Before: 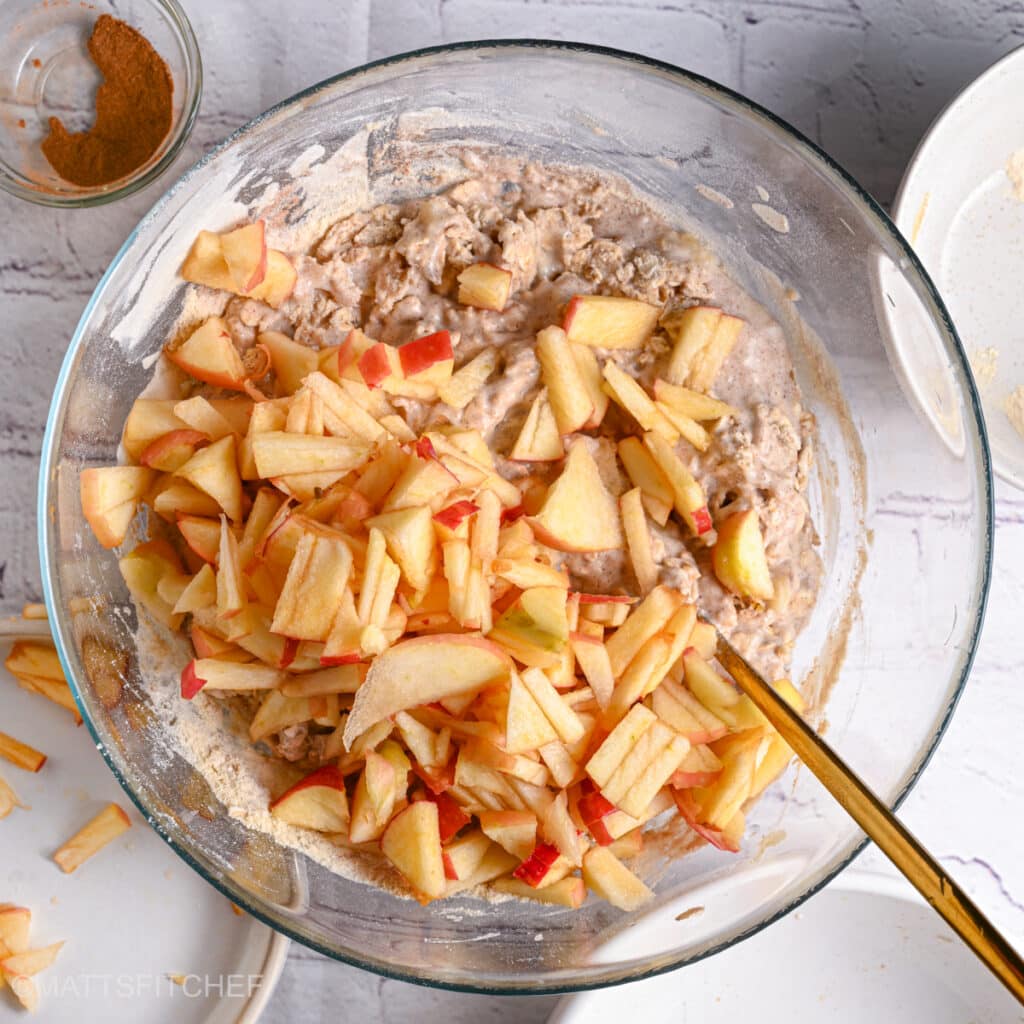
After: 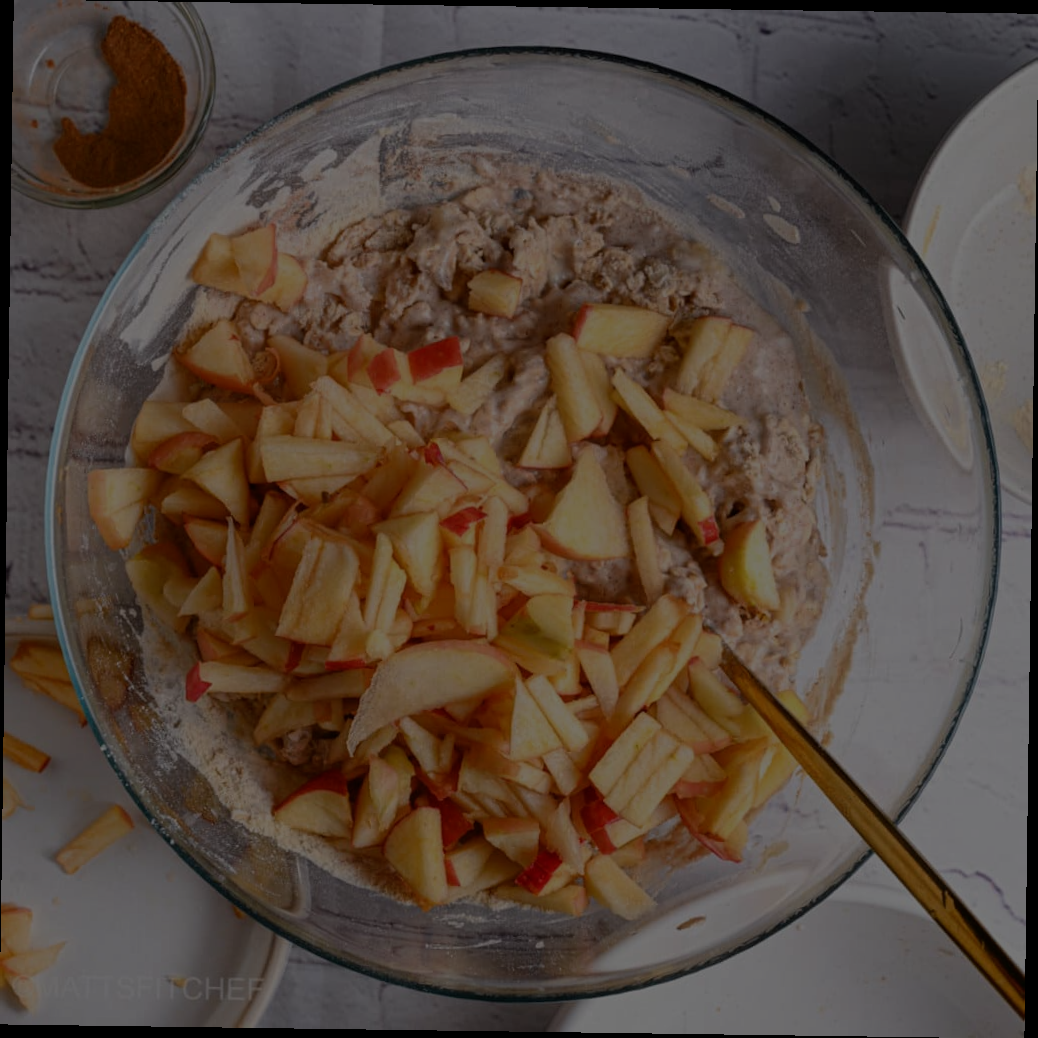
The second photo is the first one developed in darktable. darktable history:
exposure: exposure -2.446 EV, compensate highlight preservation false
rotate and perspective: rotation 0.8°, automatic cropping off
